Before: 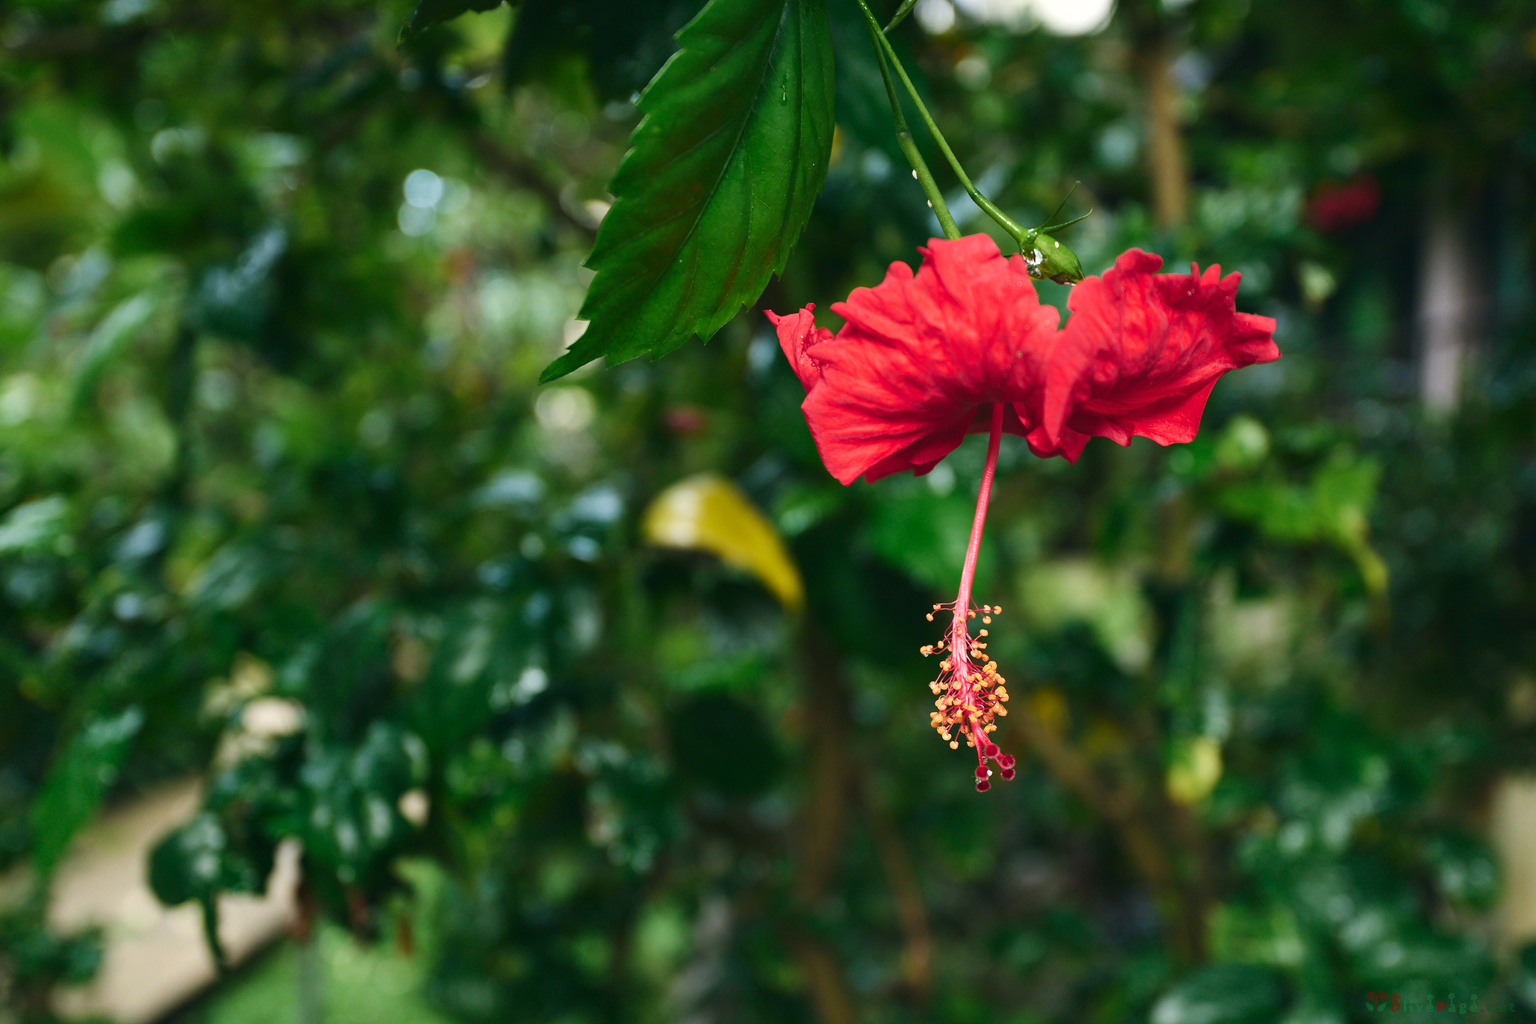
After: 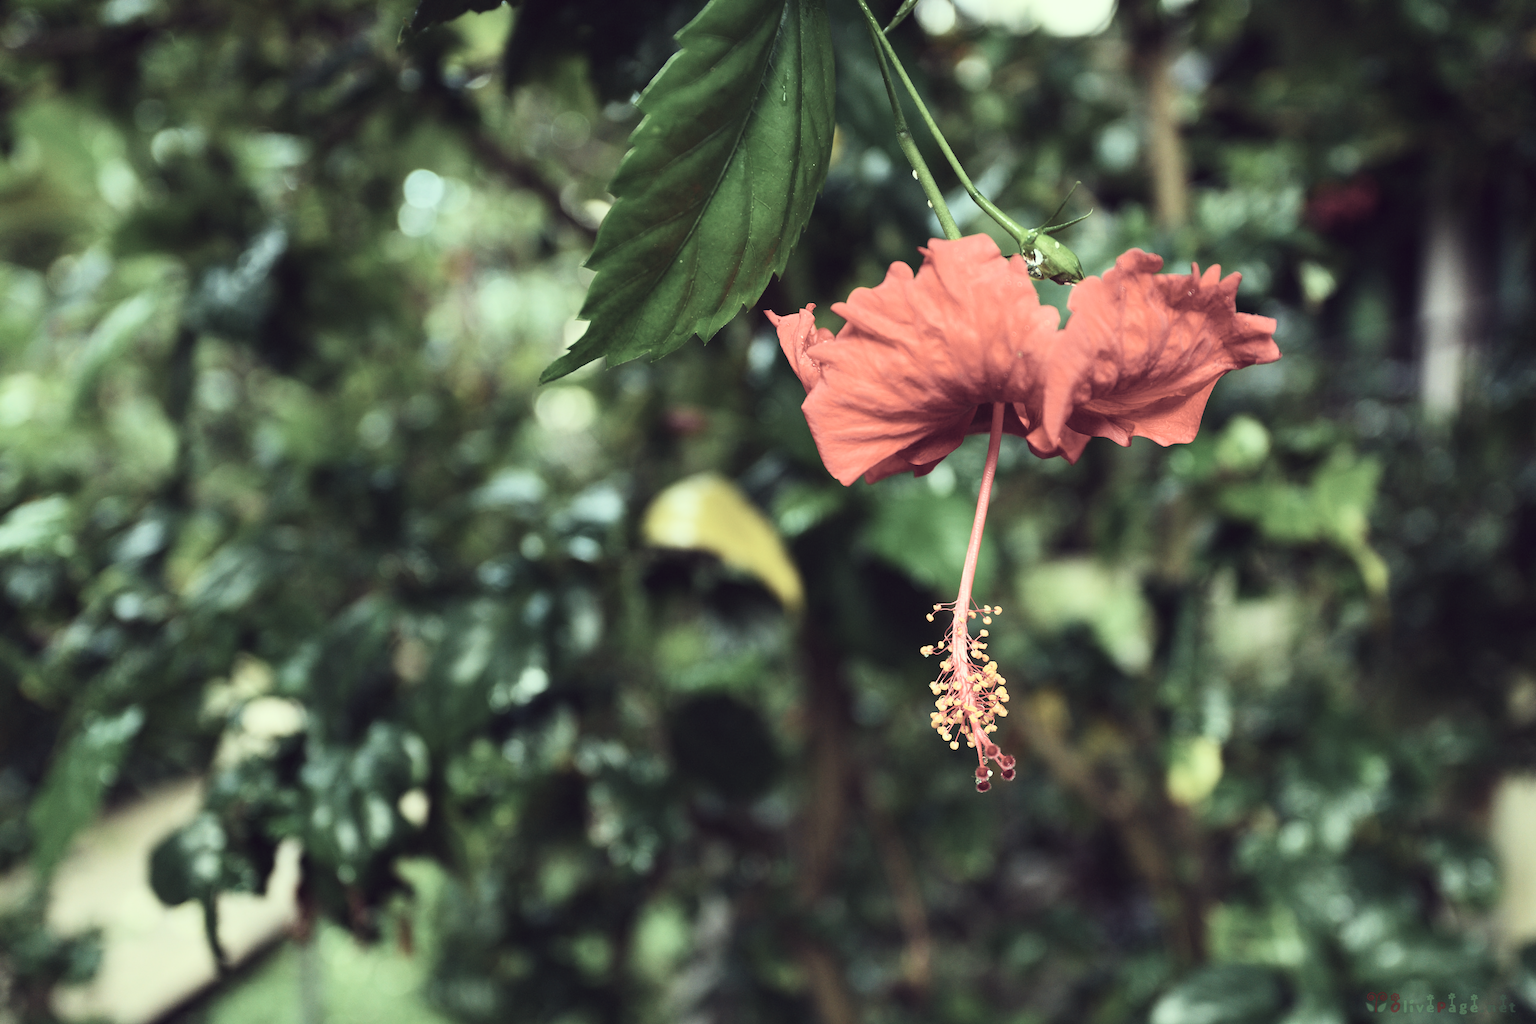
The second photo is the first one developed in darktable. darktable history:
contrast brightness saturation: contrast 0.2, brightness 0.15, saturation 0.14
color correction: highlights a* -20.17, highlights b* 20.27, shadows a* 20.03, shadows b* -20.46, saturation 0.43
tone curve: curves: ch0 [(0, 0) (0.004, 0.001) (0.133, 0.112) (0.325, 0.362) (0.832, 0.893) (1, 1)], color space Lab, linked channels, preserve colors none
